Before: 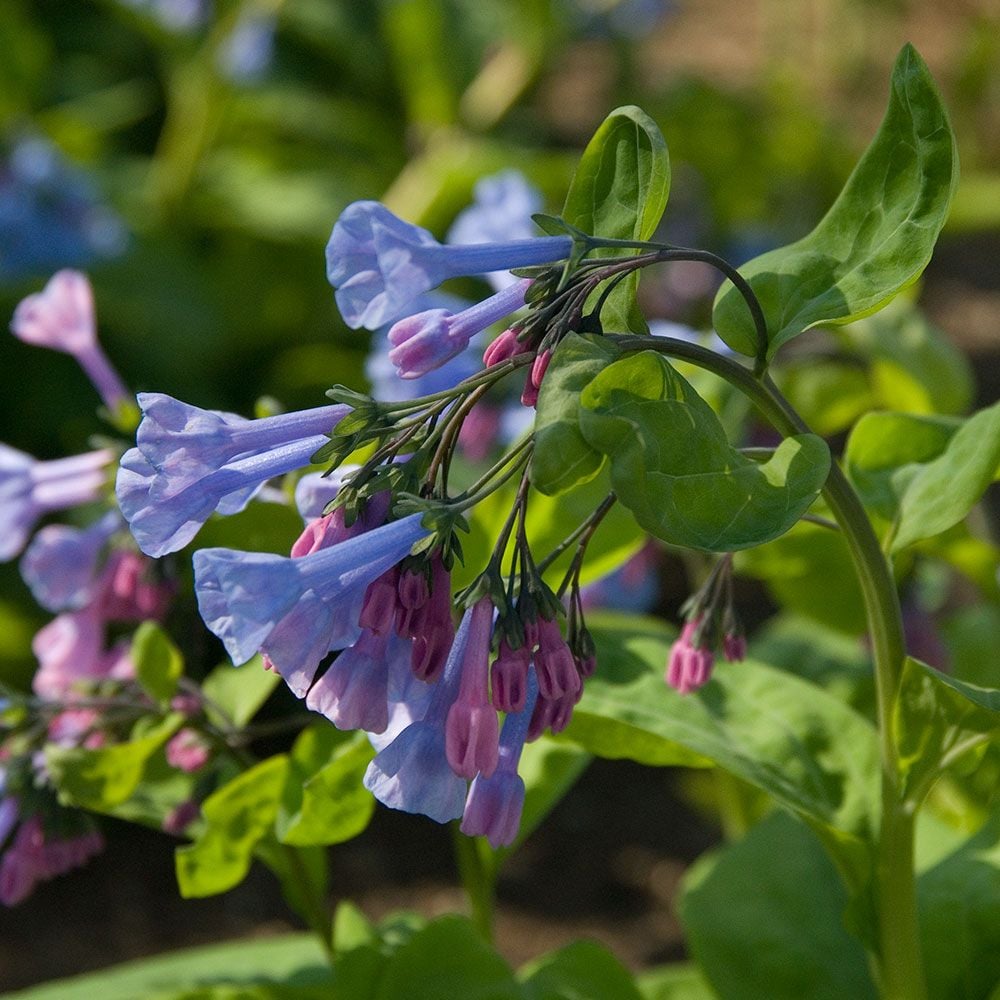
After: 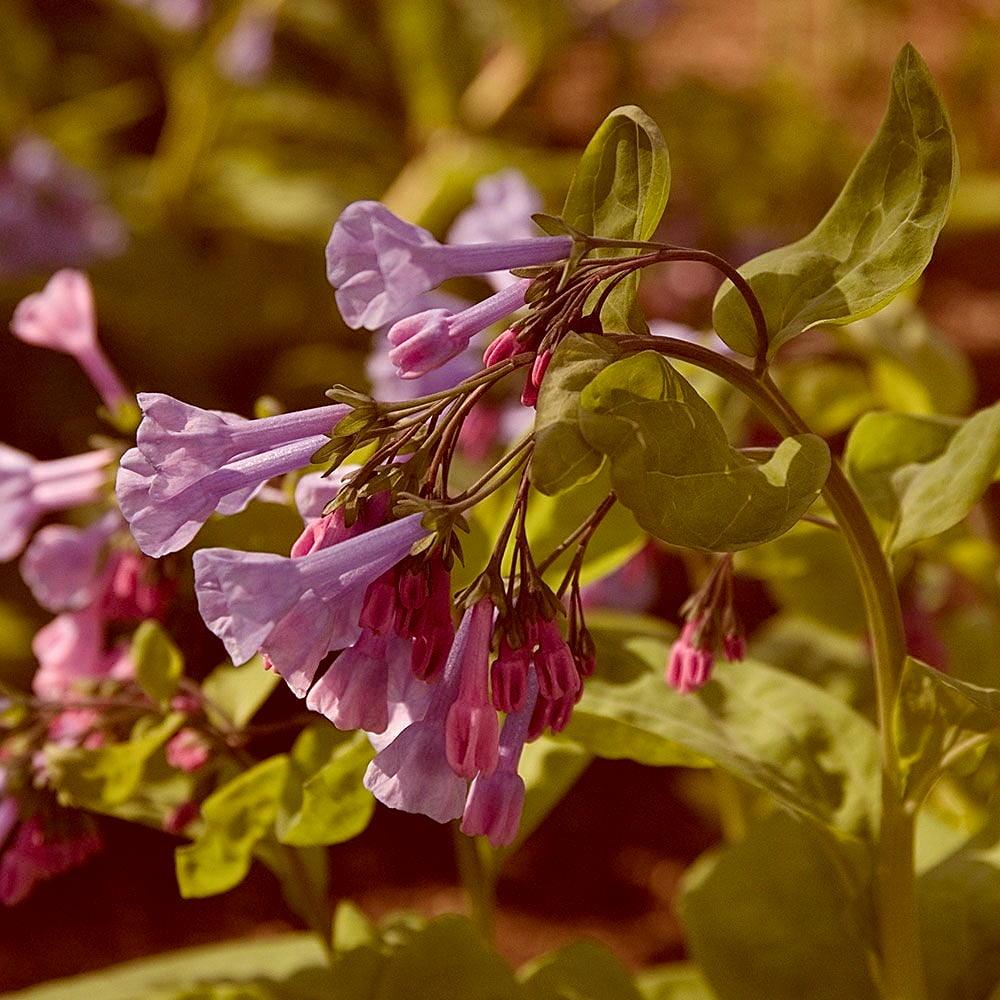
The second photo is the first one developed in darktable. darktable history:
color correction: highlights a* 9.03, highlights b* 8.71, shadows a* 40, shadows b* 40, saturation 0.8
sharpen: on, module defaults
